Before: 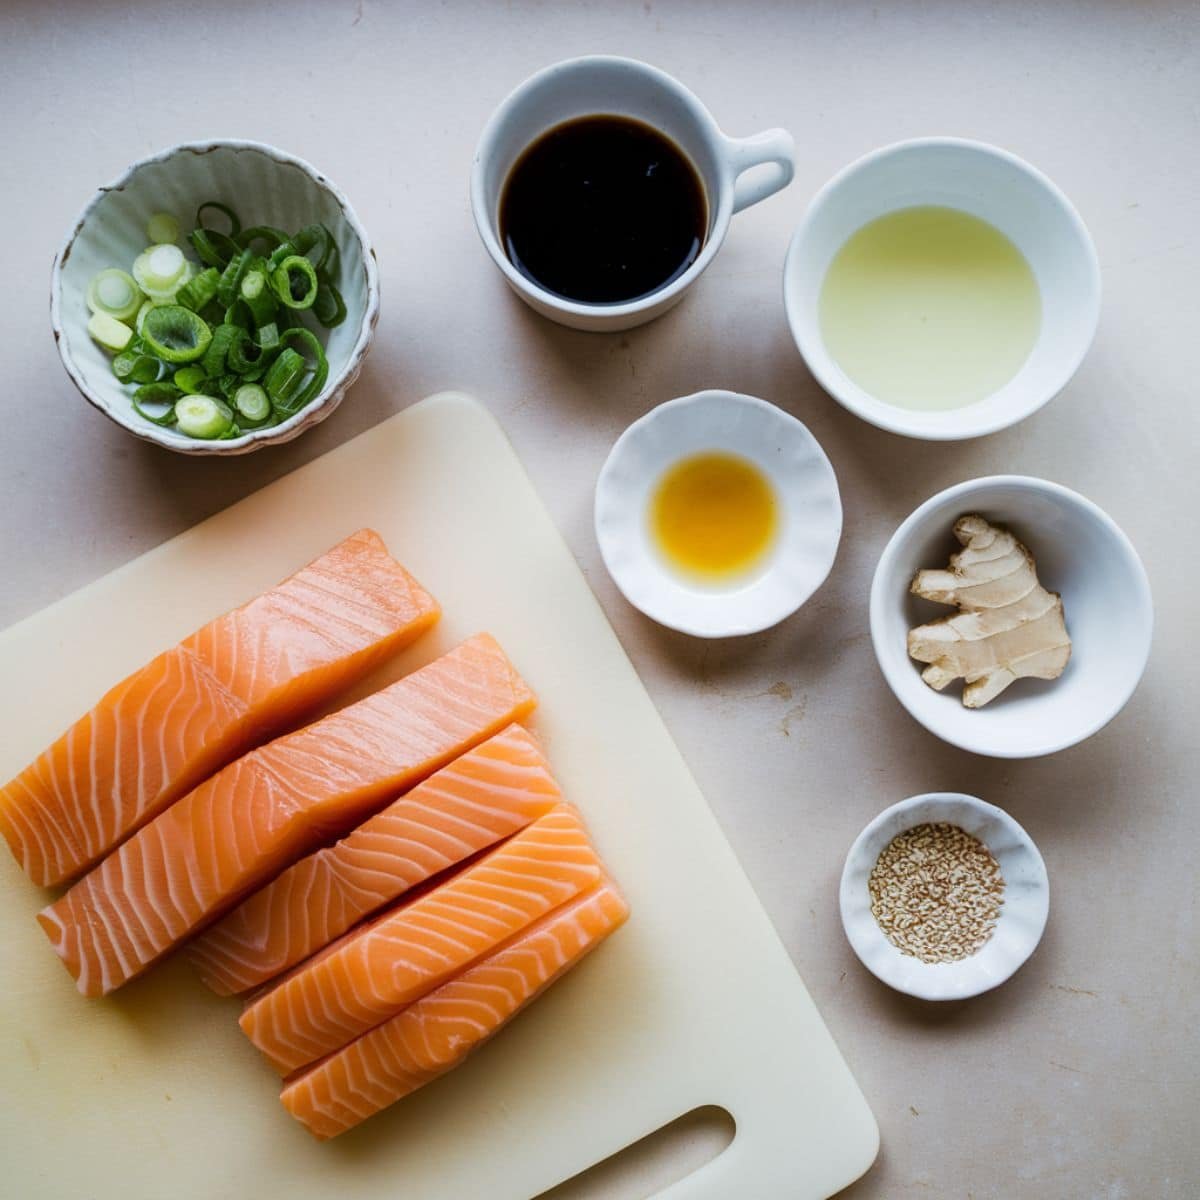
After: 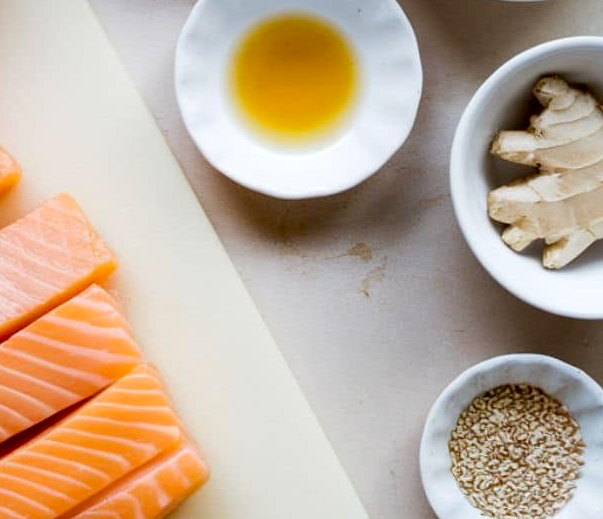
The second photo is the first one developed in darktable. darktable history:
exposure: black level correction 0.009, exposure 0.119 EV, compensate highlight preservation false
crop: left 35.03%, top 36.625%, right 14.663%, bottom 20.057%
